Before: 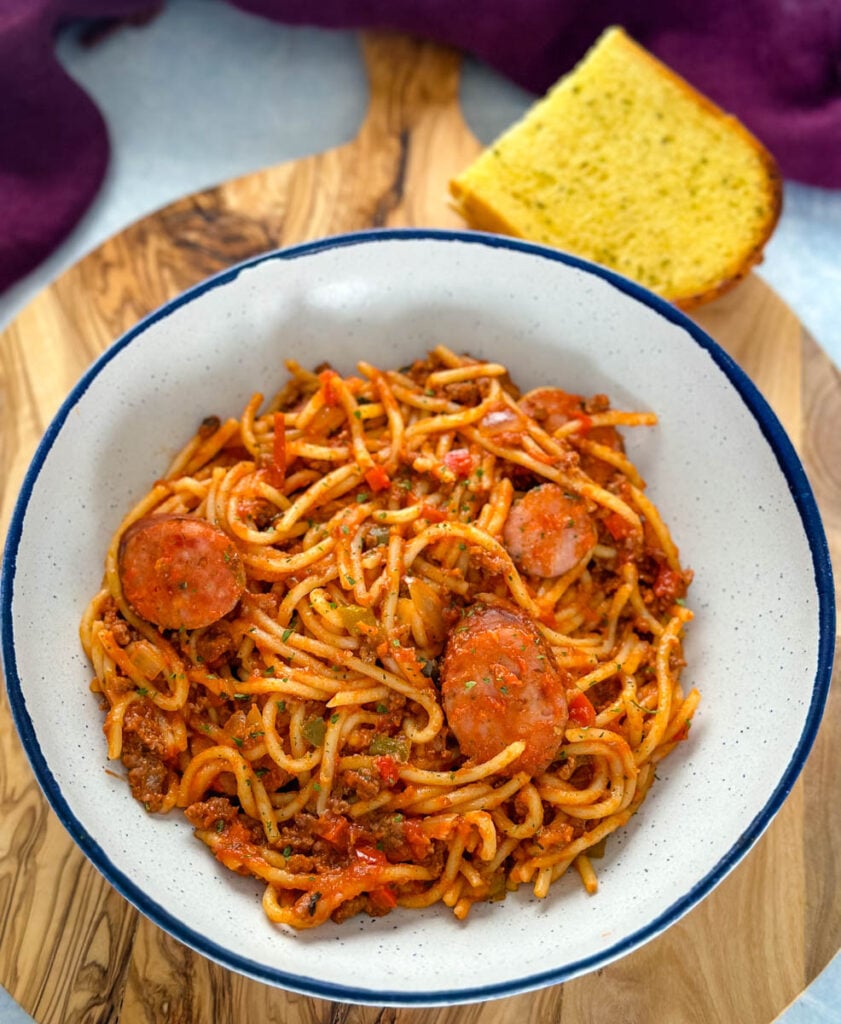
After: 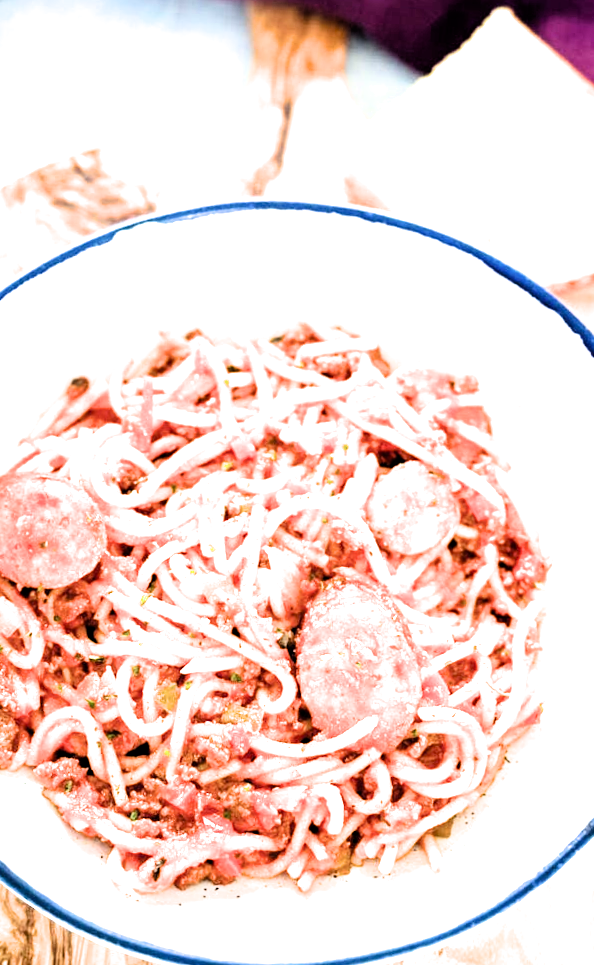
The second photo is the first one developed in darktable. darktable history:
crop and rotate: angle -2.9°, left 14.256%, top 0.025%, right 10.784%, bottom 0.043%
filmic rgb: black relative exposure -3.79 EV, white relative exposure 2.41 EV, threshold 2.95 EV, dynamic range scaling -49.73%, hardness 3.48, latitude 30.99%, contrast 1.804, enable highlight reconstruction true
exposure: exposure 1.994 EV, compensate highlight preservation false
